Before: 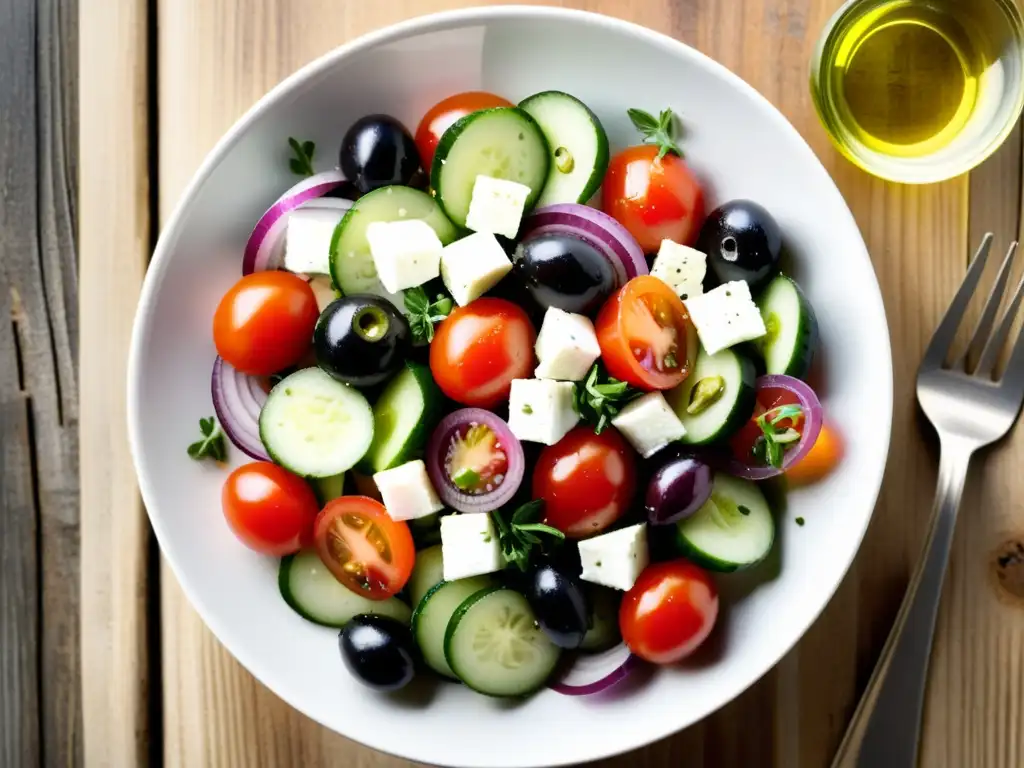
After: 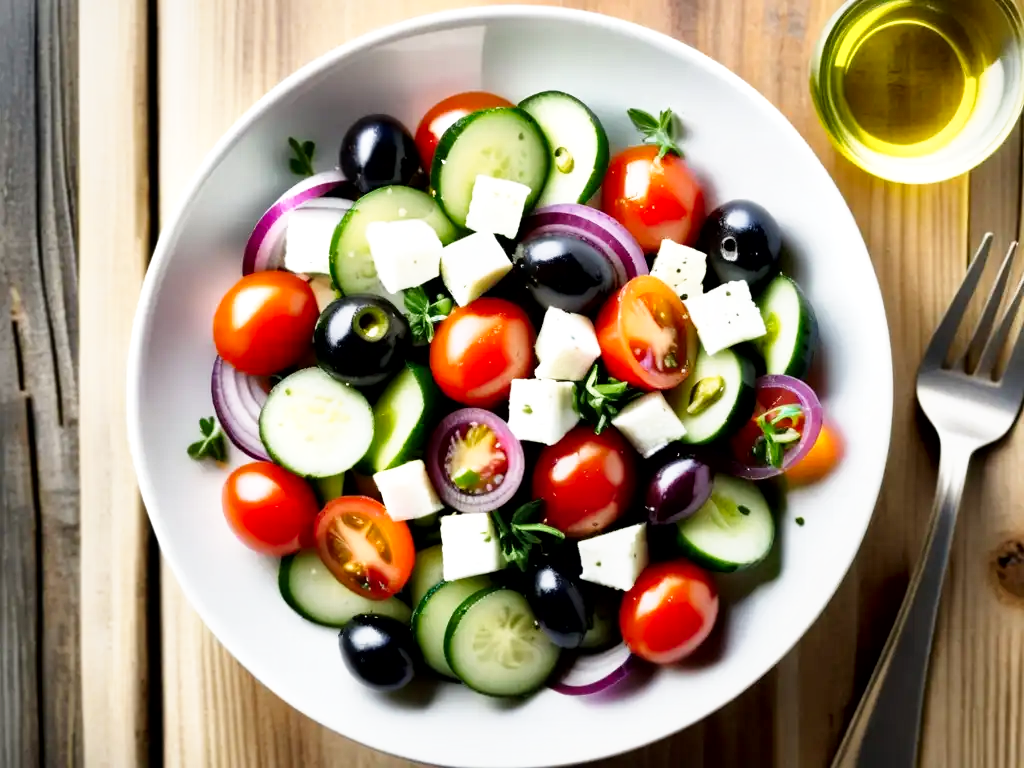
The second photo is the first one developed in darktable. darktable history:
local contrast: mode bilateral grid, contrast 20, coarseness 51, detail 162%, midtone range 0.2
tone curve: curves: ch0 [(0, 0) (0.091, 0.077) (0.517, 0.574) (0.745, 0.82) (0.844, 0.908) (0.909, 0.942) (1, 0.973)]; ch1 [(0, 0) (0.437, 0.404) (0.5, 0.5) (0.534, 0.546) (0.58, 0.603) (0.616, 0.649) (1, 1)]; ch2 [(0, 0) (0.442, 0.415) (0.5, 0.5) (0.535, 0.547) (0.585, 0.62) (1, 1)], preserve colors none
